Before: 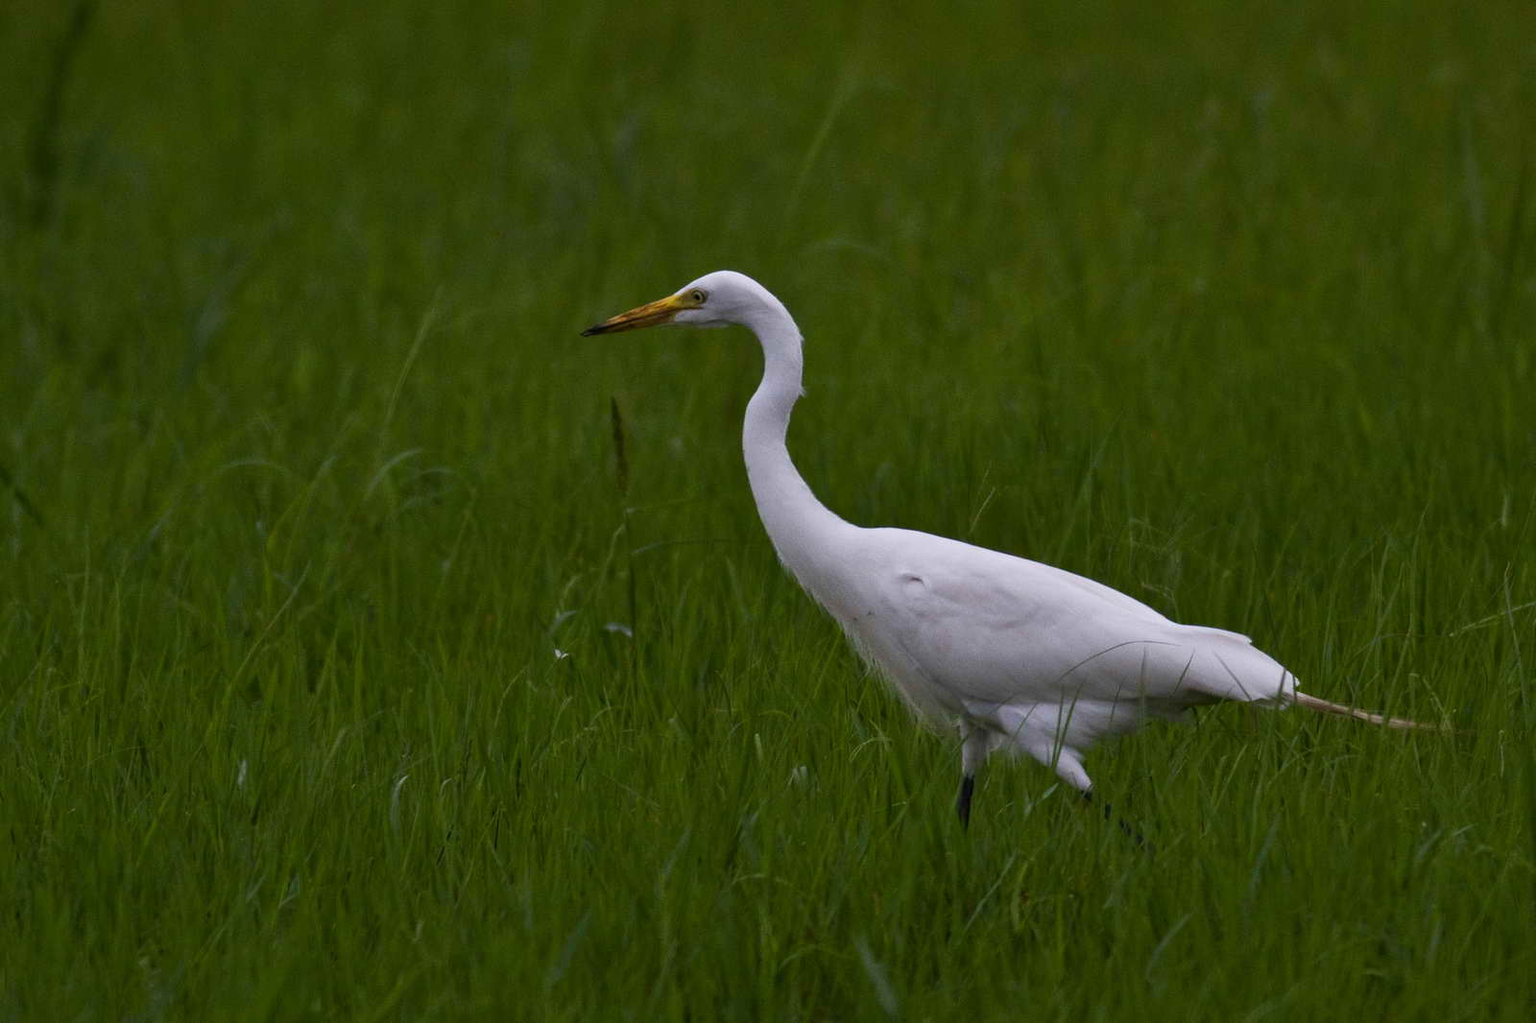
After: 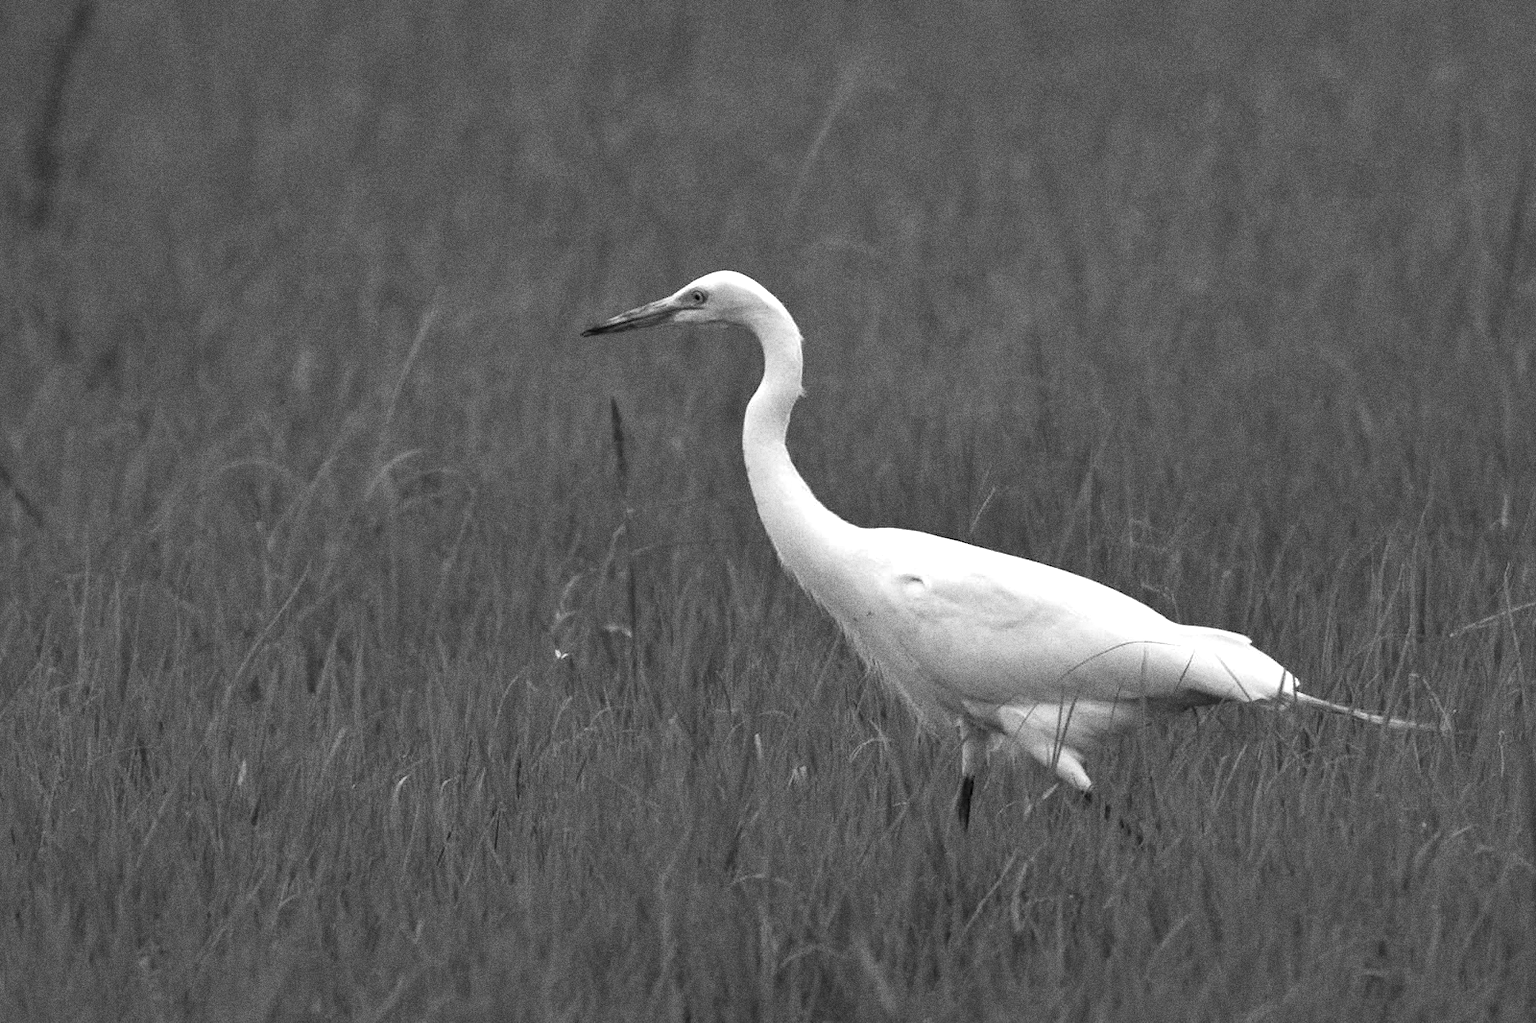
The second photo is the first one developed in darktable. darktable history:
monochrome: on, module defaults
color calibration: output R [1.063, -0.012, -0.003, 0], output B [-0.079, 0.047, 1, 0], illuminant custom, x 0.389, y 0.387, temperature 3838.64 K
exposure: black level correction 0, exposure 1.125 EV, compensate exposure bias true, compensate highlight preservation false
grain: coarseness 0.09 ISO, strength 40%
